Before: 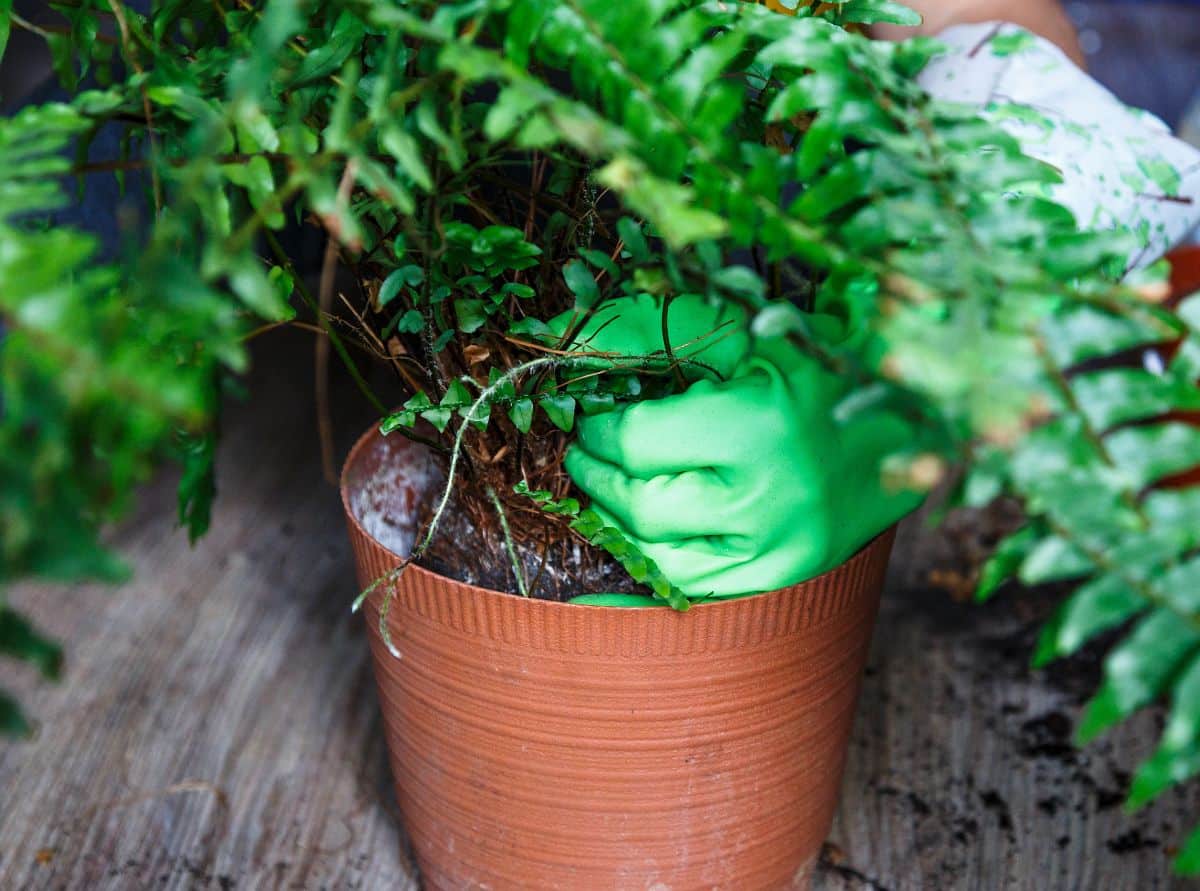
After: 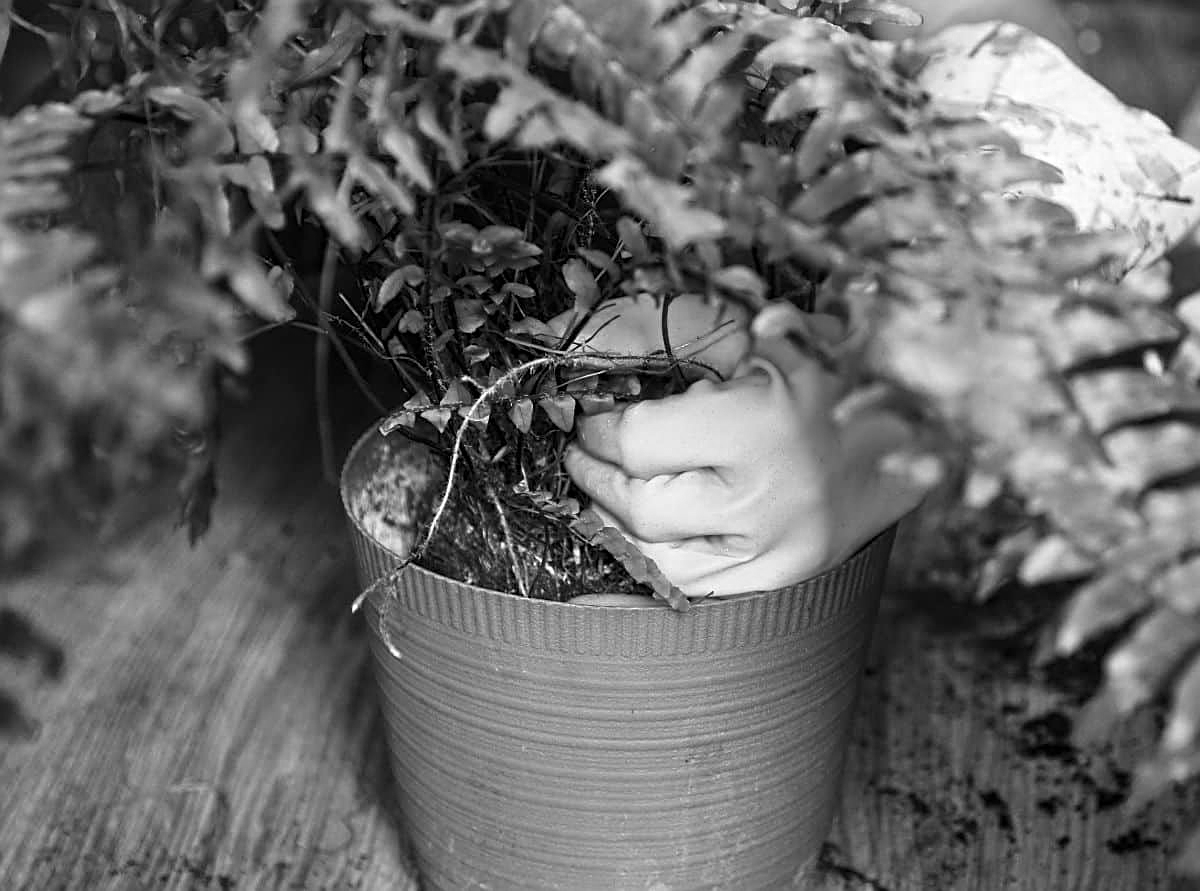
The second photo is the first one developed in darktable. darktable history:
color zones: curves: ch0 [(0, 0.613) (0.01, 0.613) (0.245, 0.448) (0.498, 0.529) (0.642, 0.665) (0.879, 0.777) (0.99, 0.613)]; ch1 [(0, 0) (0.143, 0) (0.286, 0) (0.429, 0) (0.571, 0) (0.714, 0) (0.857, 0)]
color correction: highlights b* -0.05, saturation 0.586
sharpen: on, module defaults
